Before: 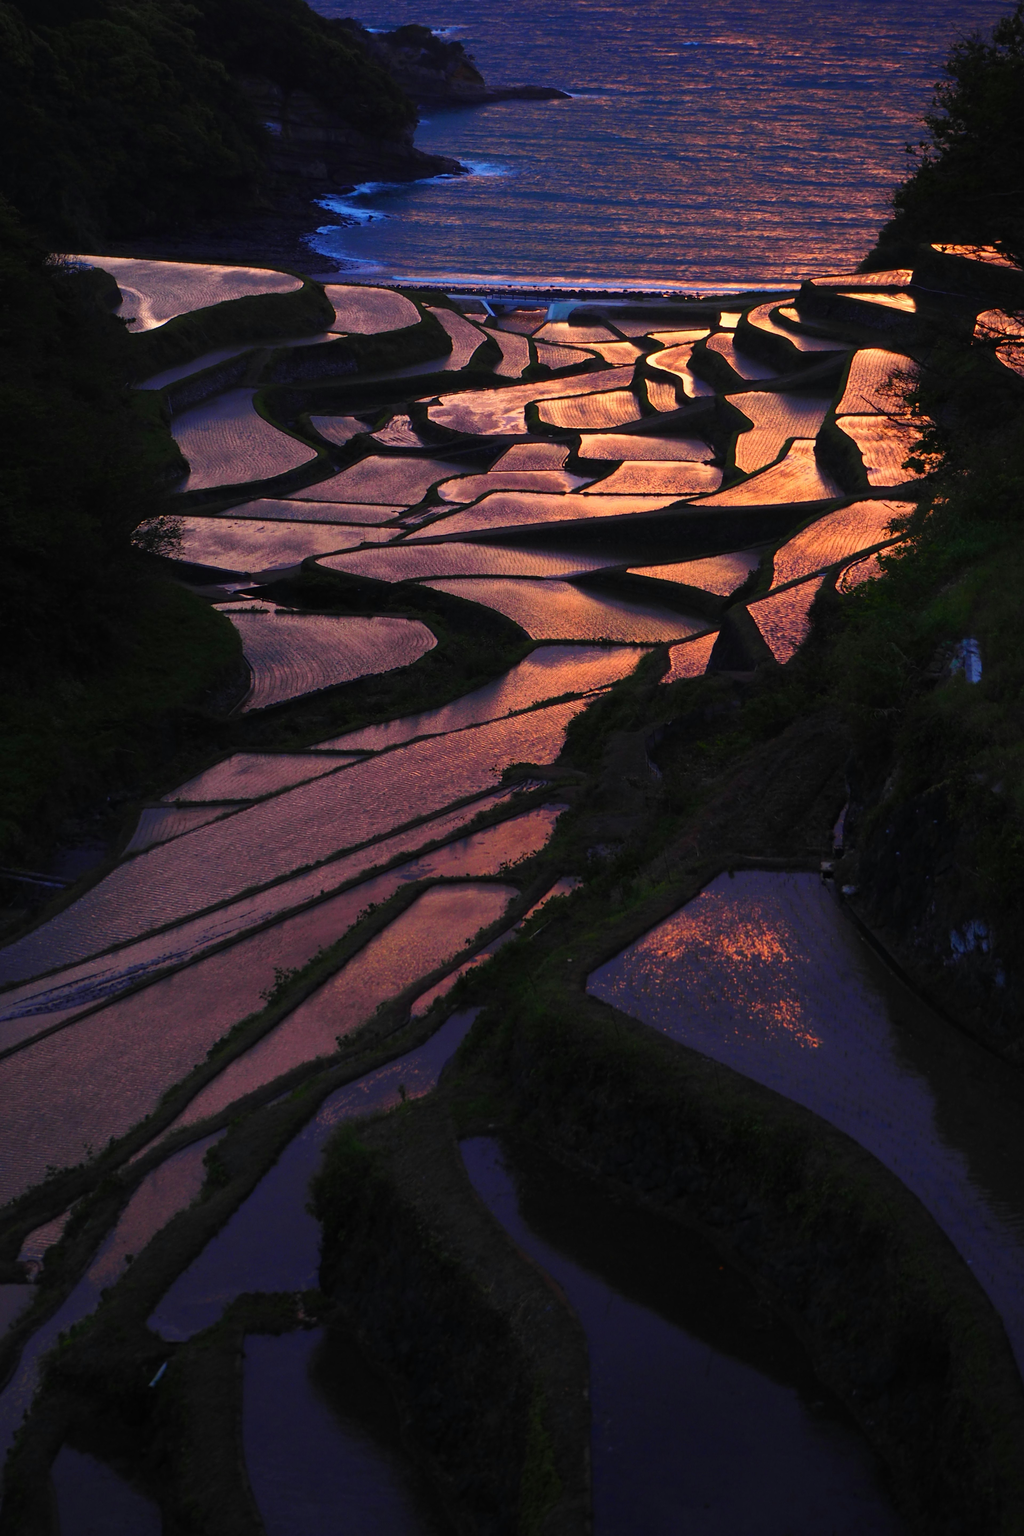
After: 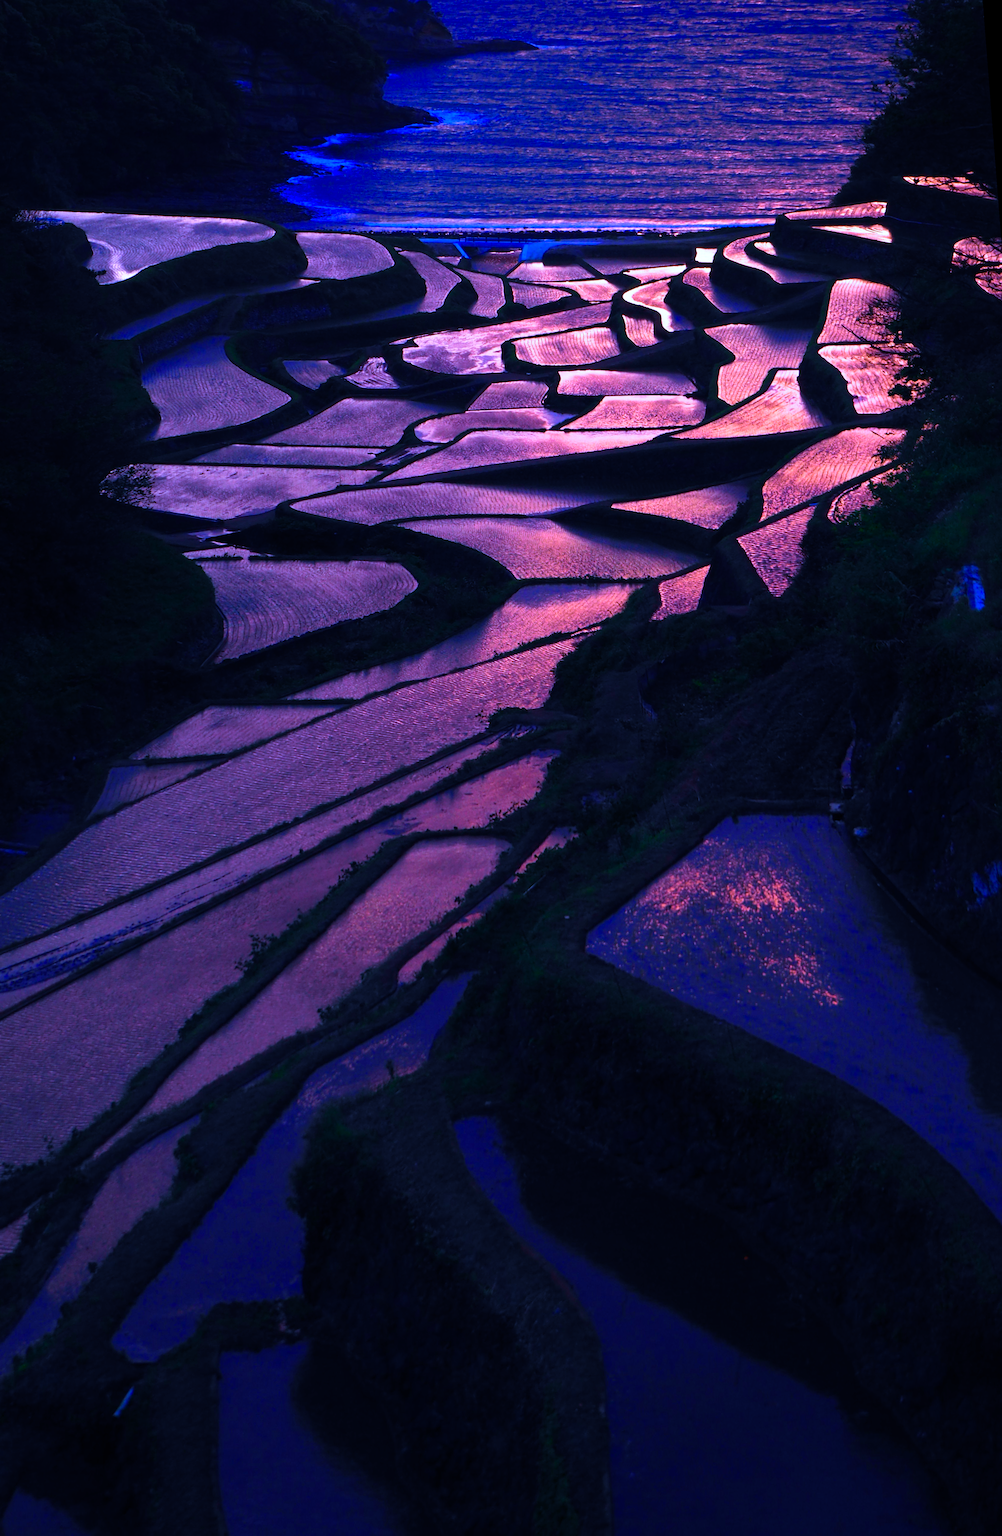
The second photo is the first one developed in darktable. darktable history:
color balance rgb: linear chroma grading › global chroma 10%, global vibrance 10%, contrast 15%, saturation formula JzAzBz (2021)
color calibration: output R [1.063, -0.012, -0.003, 0], output B [-0.079, 0.047, 1, 0], illuminant custom, x 0.46, y 0.43, temperature 2642.66 K
velvia: strength 45%
rotate and perspective: rotation -1.68°, lens shift (vertical) -0.146, crop left 0.049, crop right 0.912, crop top 0.032, crop bottom 0.96
